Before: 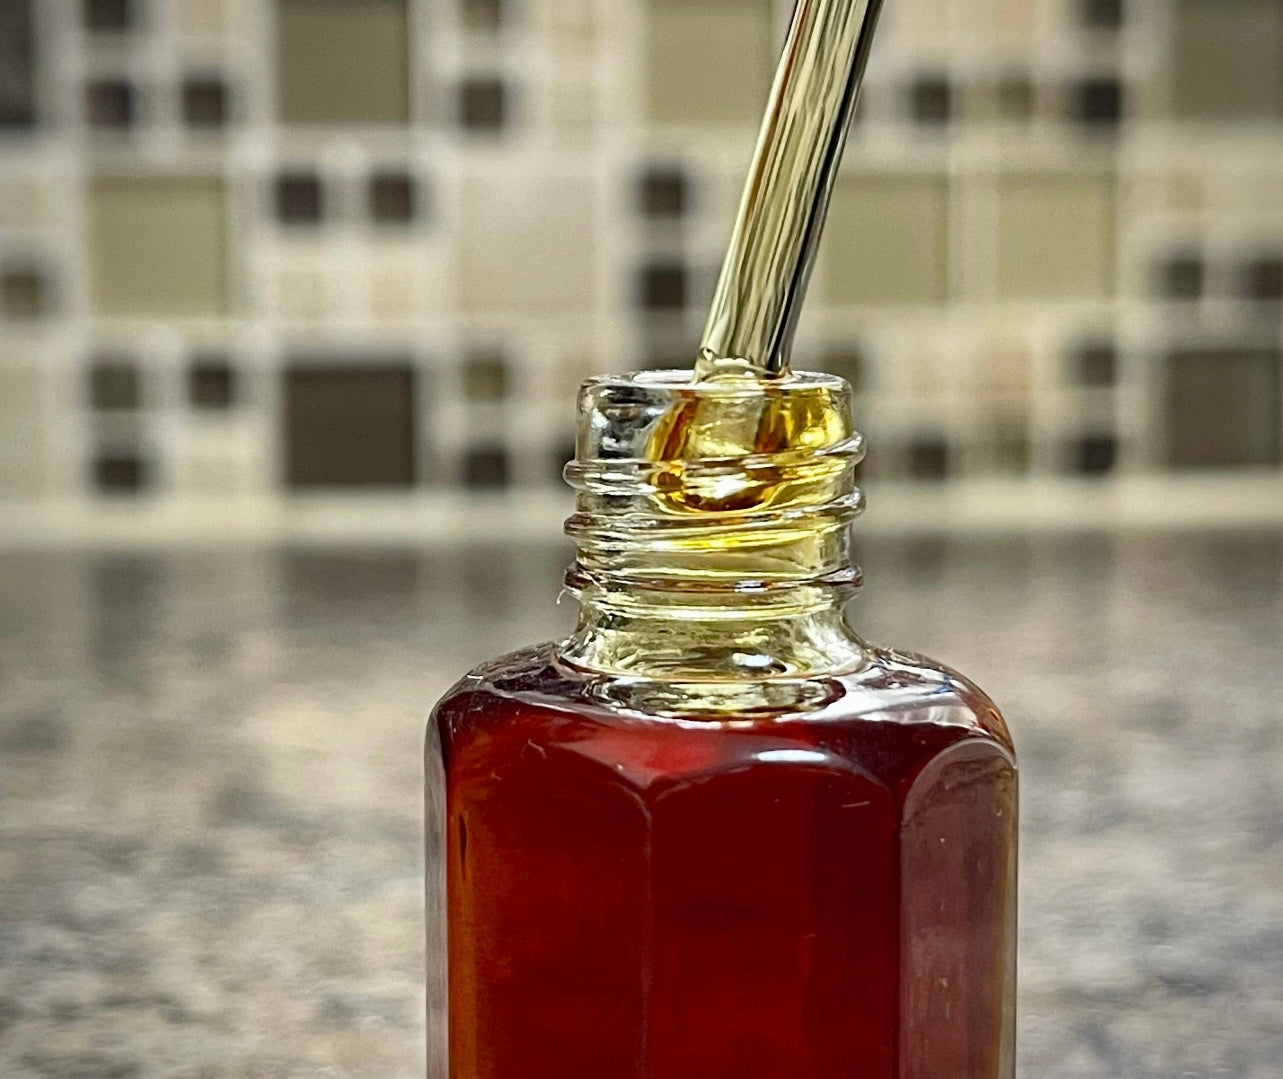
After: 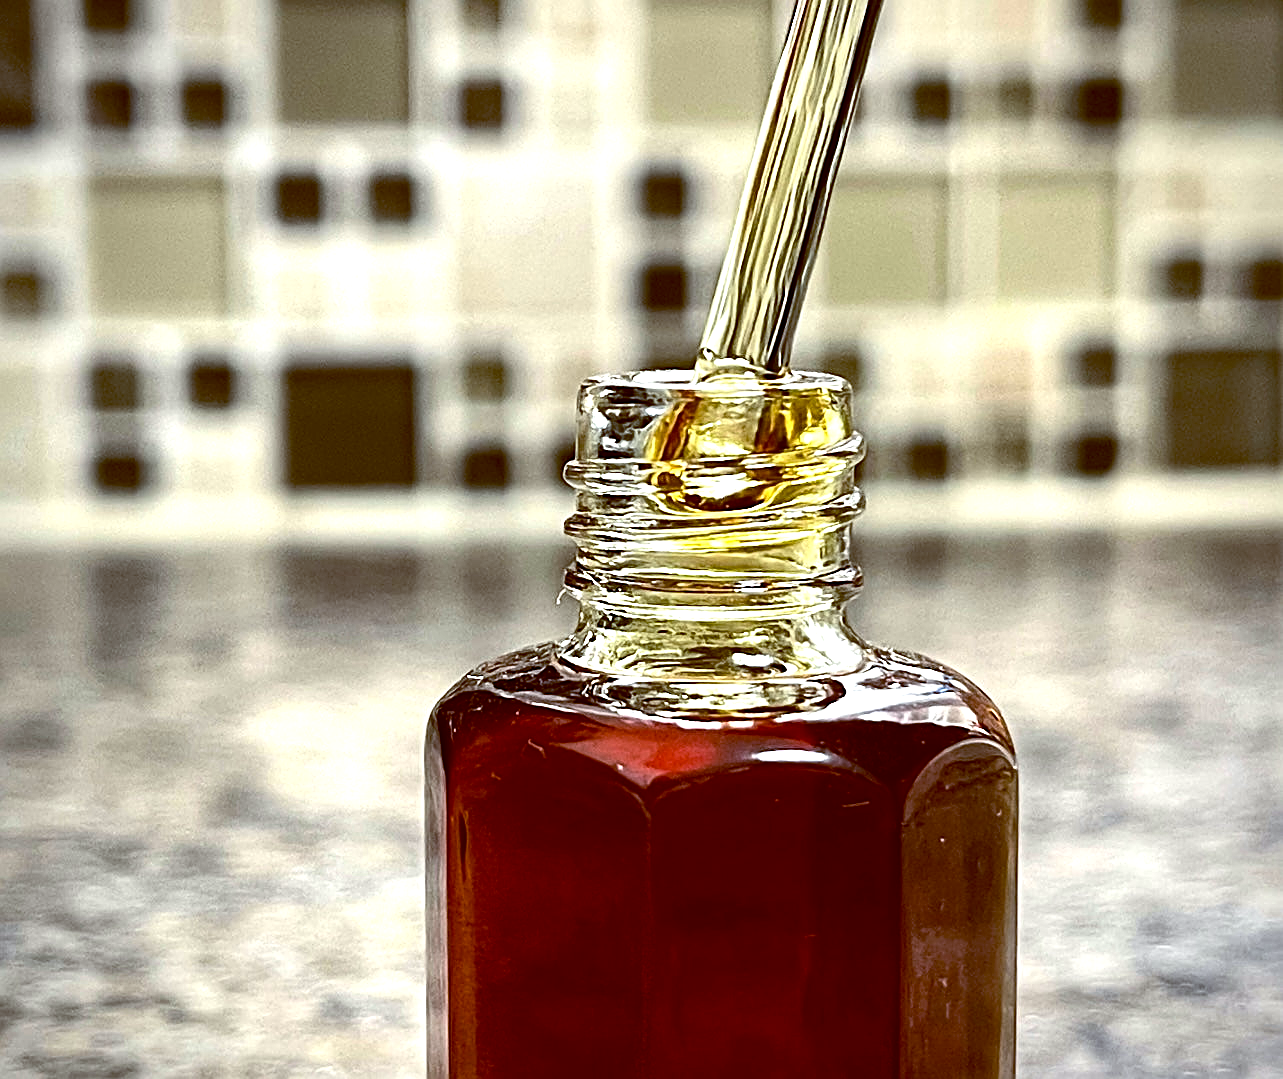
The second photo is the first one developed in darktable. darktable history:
color balance: lift [1, 1.015, 1.004, 0.985], gamma [1, 0.958, 0.971, 1.042], gain [1, 0.956, 0.977, 1.044]
sharpen: on, module defaults
tone equalizer: -8 EV -1.08 EV, -7 EV -1.01 EV, -6 EV -0.867 EV, -5 EV -0.578 EV, -3 EV 0.578 EV, -2 EV 0.867 EV, -1 EV 1.01 EV, +0 EV 1.08 EV, edges refinement/feathering 500, mask exposure compensation -1.57 EV, preserve details no
